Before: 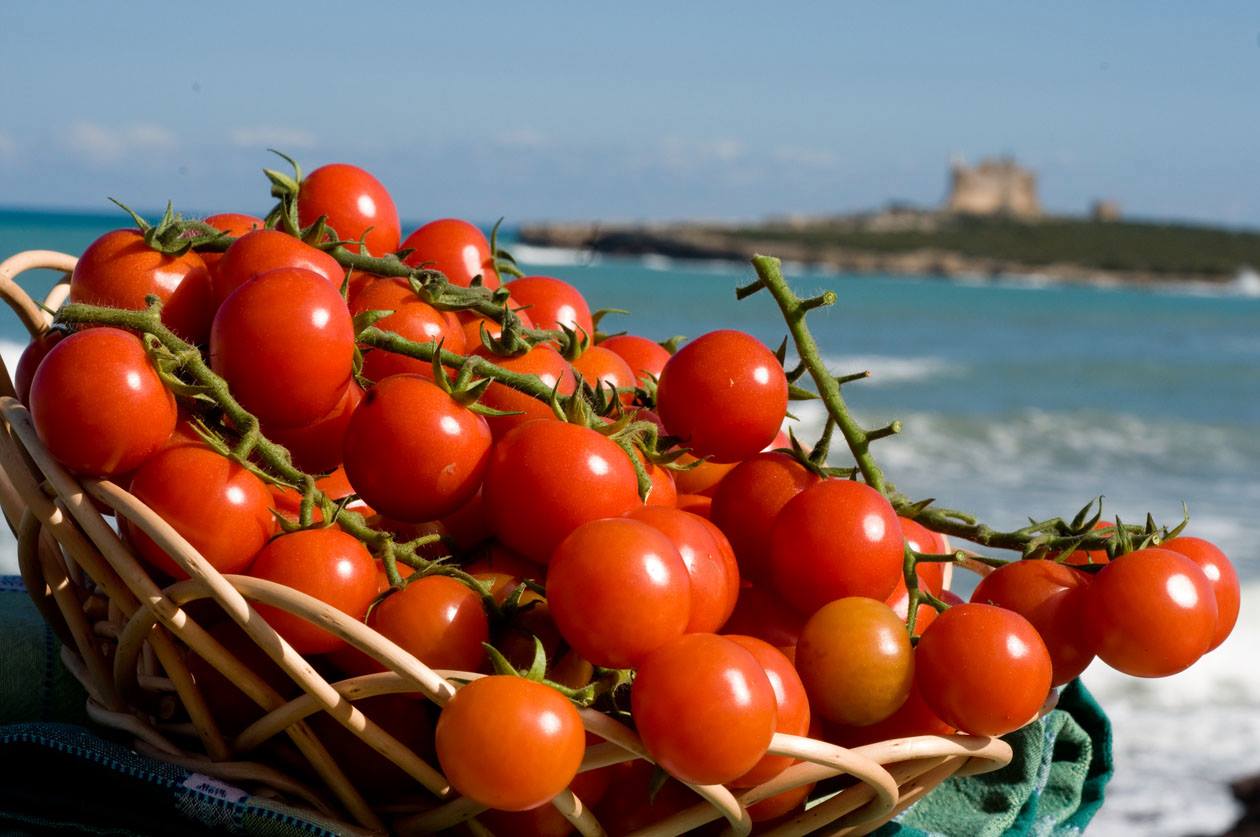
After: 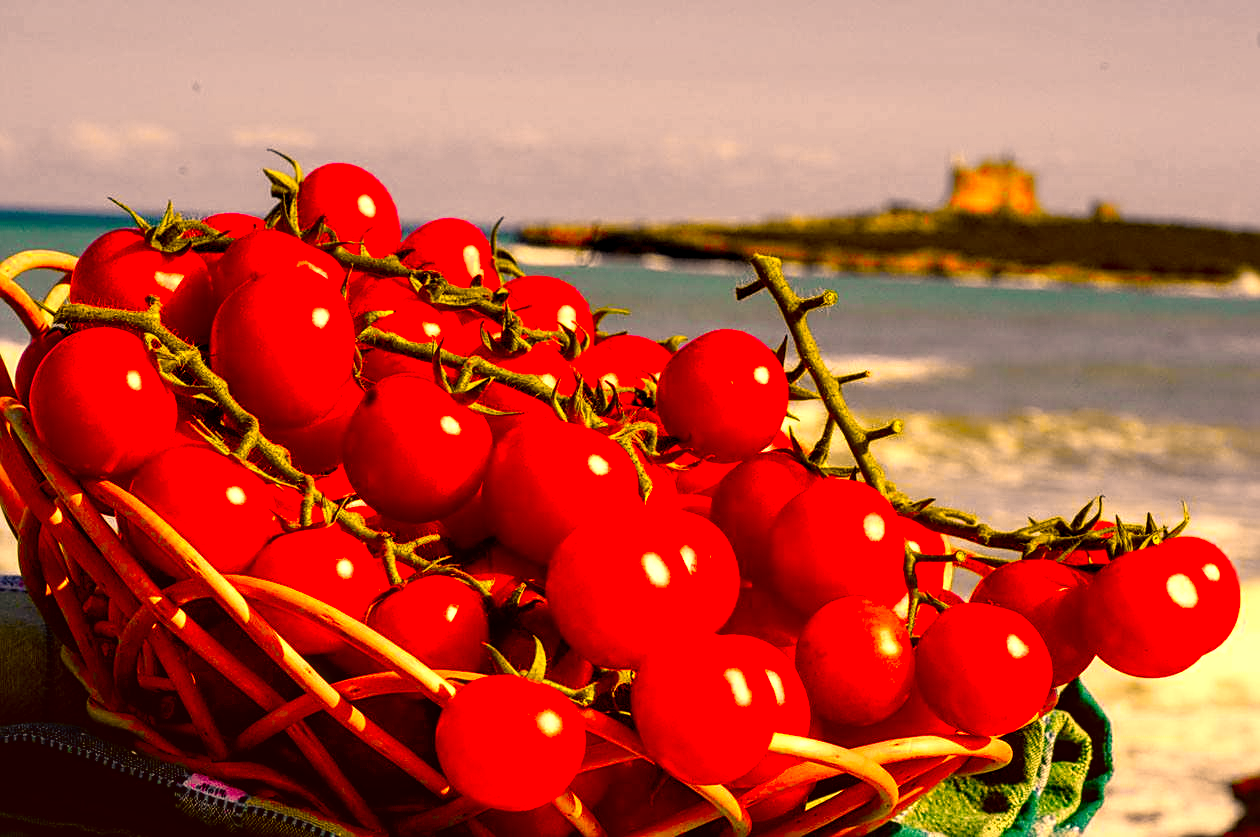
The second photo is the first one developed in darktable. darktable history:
color correction: highlights a* 10.6, highlights b* 30.06, shadows a* 2.91, shadows b* 17.35, saturation 1.73
local contrast: highlights 64%, shadows 54%, detail 168%, midtone range 0.514
color balance rgb: power › luminance 3.38%, power › hue 229.08°, linear chroma grading › global chroma 19.677%, perceptual saturation grading › global saturation 20%, perceptual saturation grading › highlights -49.824%, perceptual saturation grading › shadows 25.387%, global vibrance 20%
sharpen: amount 0.499
tone curve: curves: ch0 [(0, 0.036) (0.119, 0.115) (0.466, 0.498) (0.715, 0.767) (0.817, 0.865) (1, 0.998)]; ch1 [(0, 0) (0.377, 0.424) (0.442, 0.491) (0.487, 0.498) (0.514, 0.512) (0.536, 0.577) (0.66, 0.724) (1, 1)]; ch2 [(0, 0) (0.38, 0.405) (0.463, 0.443) (0.492, 0.486) (0.526, 0.541) (0.578, 0.598) (1, 1)], color space Lab, independent channels, preserve colors none
